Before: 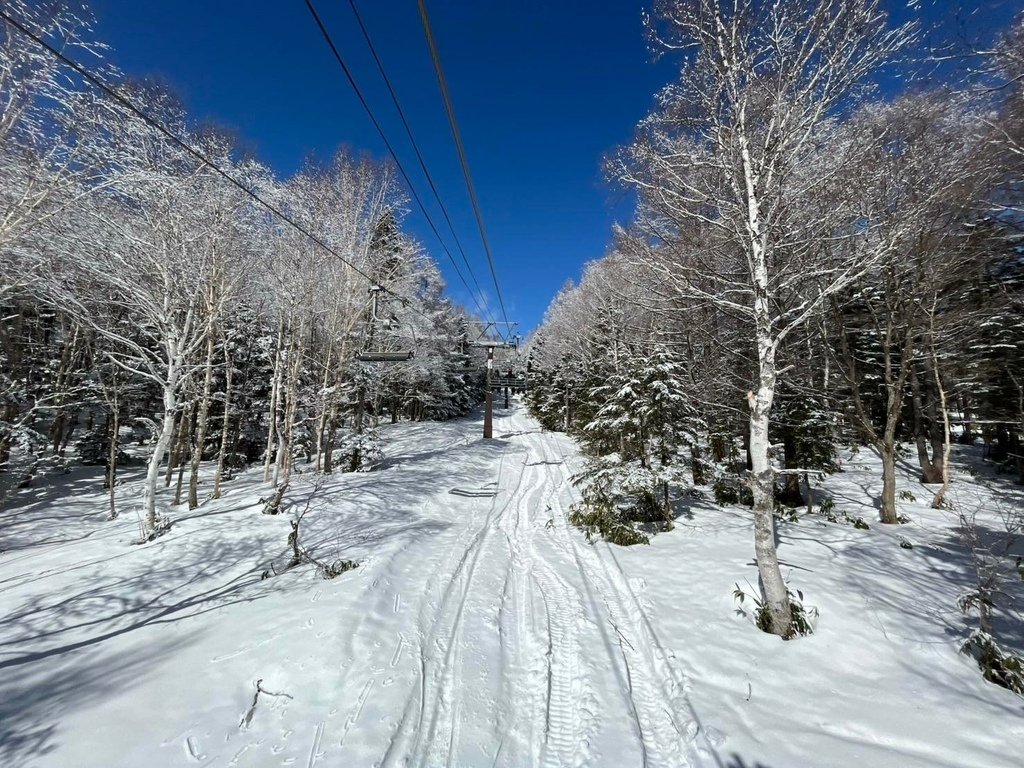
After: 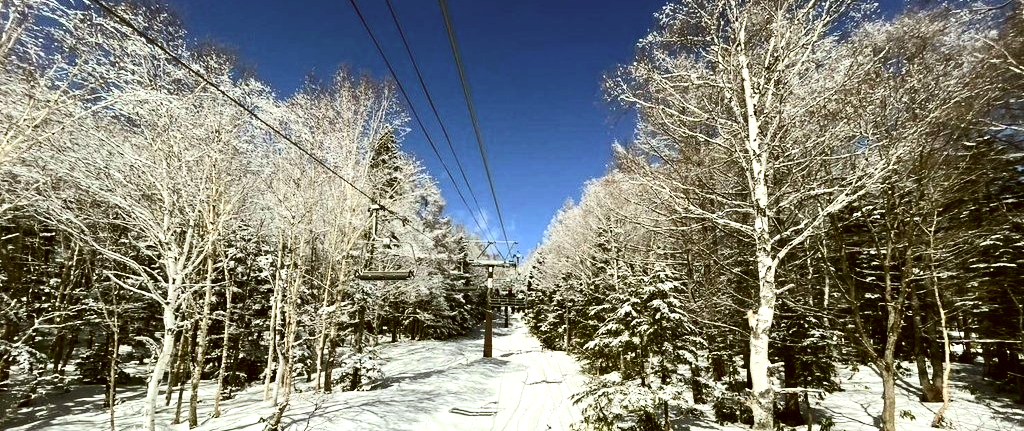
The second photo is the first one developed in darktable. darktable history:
crop and rotate: top 10.605%, bottom 33.274%
color correction: highlights a* -1.43, highlights b* 10.12, shadows a* 0.395, shadows b* 19.35
exposure: black level correction 0, exposure 0.68 EV, compensate exposure bias true, compensate highlight preservation false
contrast brightness saturation: contrast 0.28
